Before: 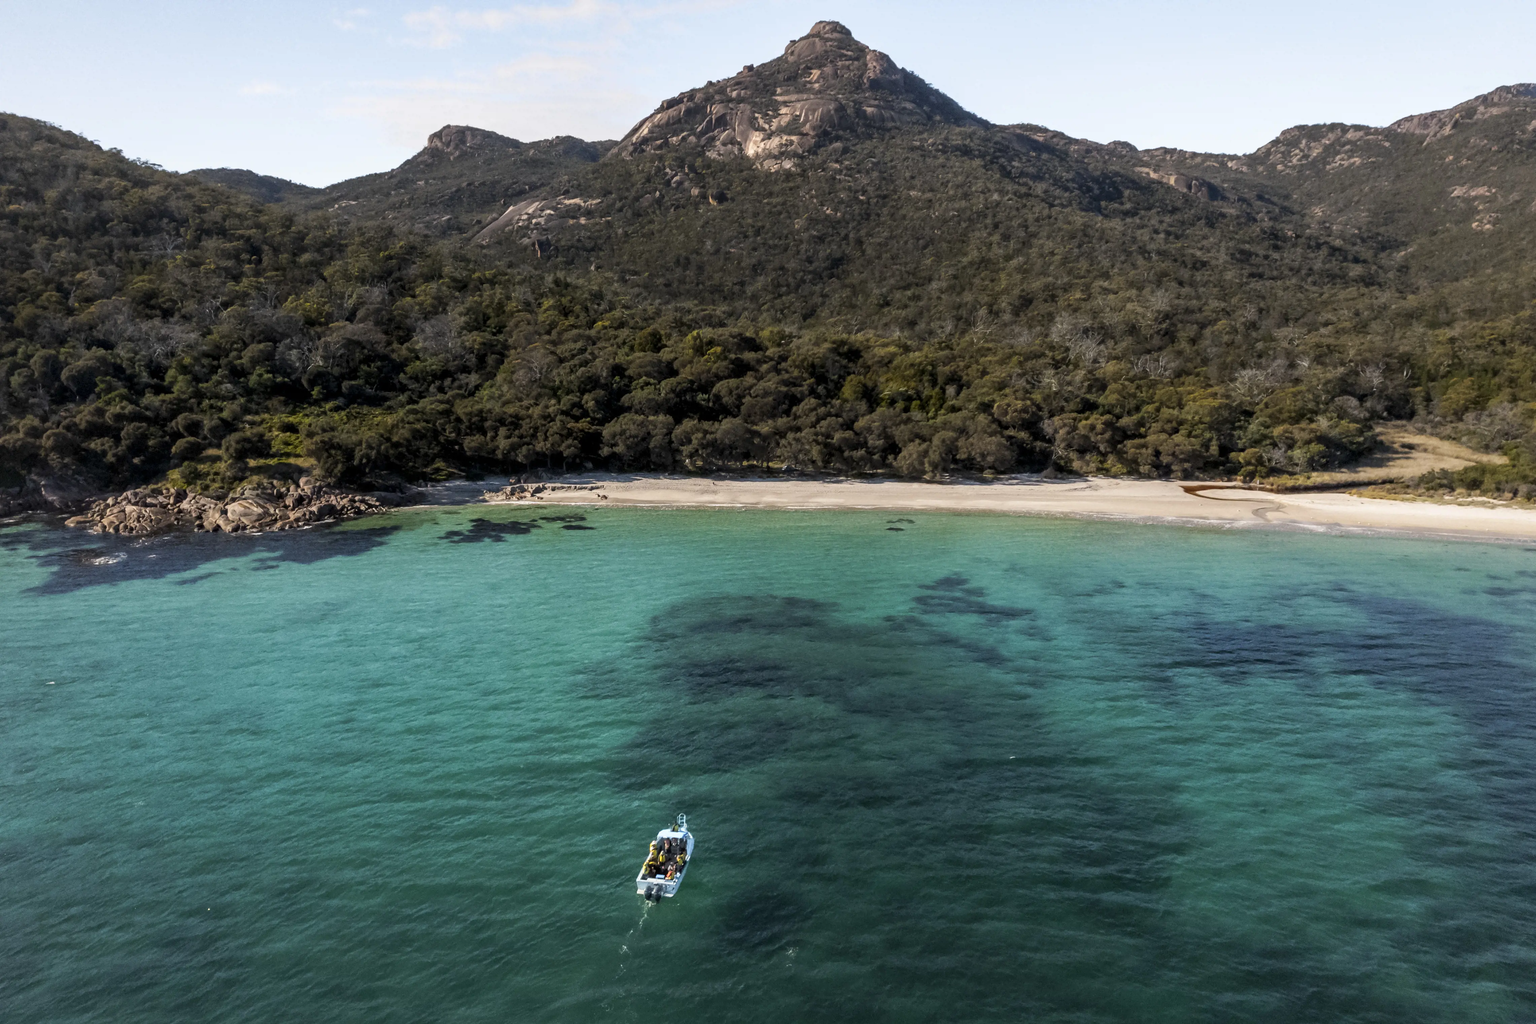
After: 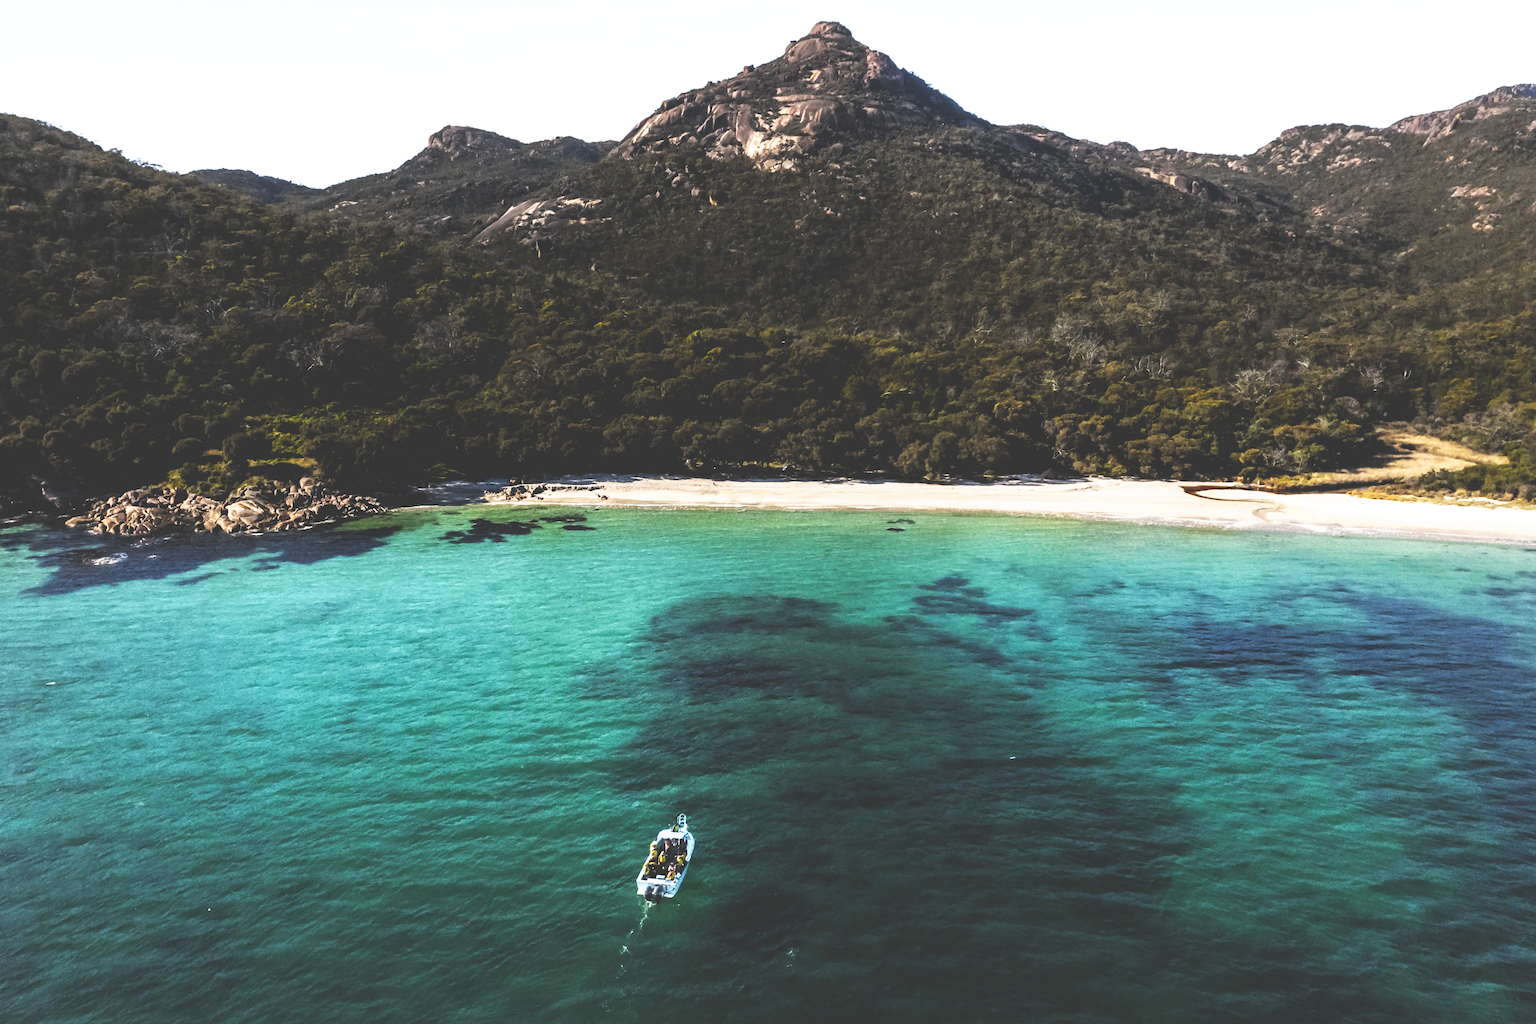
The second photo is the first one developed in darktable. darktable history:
exposure: black level correction 0.01, exposure 0.008 EV, compensate highlight preservation false
tone equalizer: -8 EV -0.442 EV, -7 EV -0.411 EV, -6 EV -0.319 EV, -5 EV -0.201 EV, -3 EV 0.213 EV, -2 EV 0.343 EV, -1 EV 0.364 EV, +0 EV 0.429 EV
base curve: curves: ch0 [(0, 0.036) (0.007, 0.037) (0.604, 0.887) (1, 1)], preserve colors none
